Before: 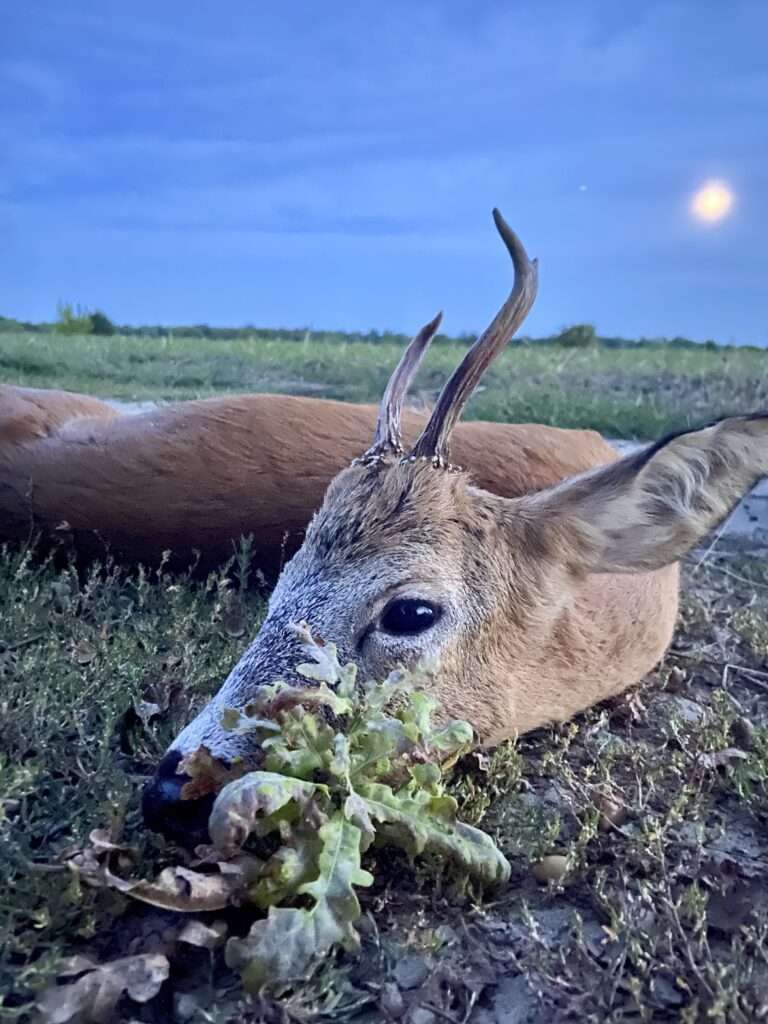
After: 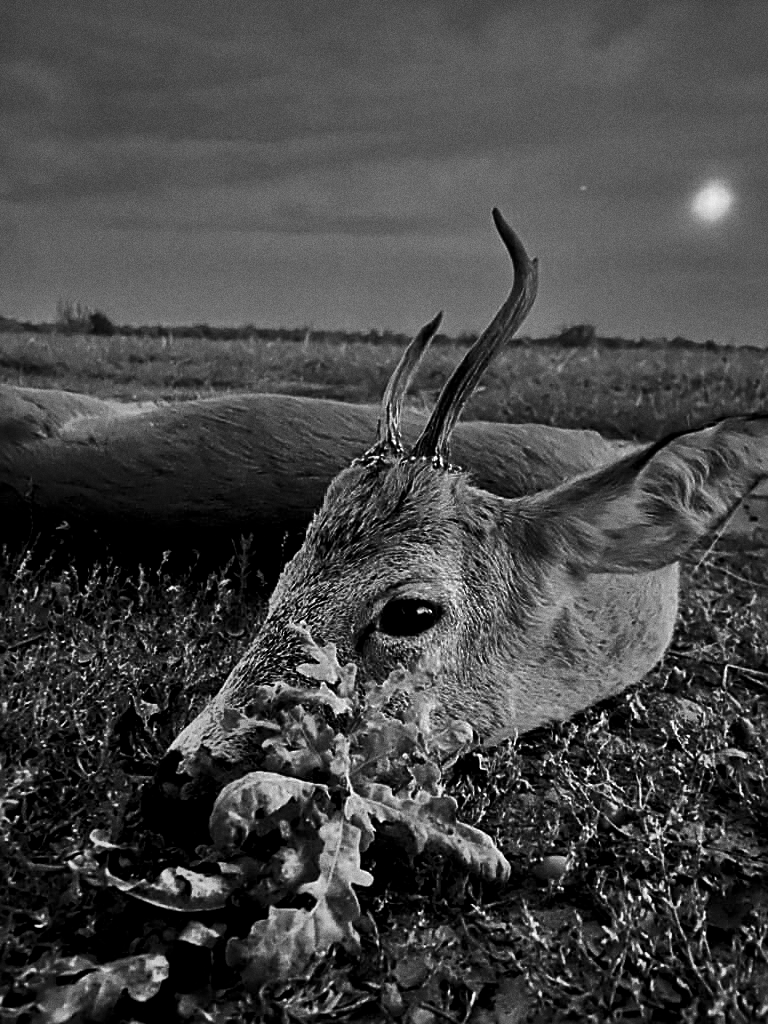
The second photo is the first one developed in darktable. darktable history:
exposure: black level correction 0.012, compensate highlight preservation false
shadows and highlights: white point adjustment -3.64, highlights -63.34, highlights color adjustment 42%, soften with gaussian
sharpen: on, module defaults
contrast brightness saturation: contrast -0.03, brightness -0.59, saturation -1
color balance rgb: linear chroma grading › global chroma 15%, perceptual saturation grading › global saturation 30%
levels: levels [0, 0.478, 1]
grain: coarseness 0.09 ISO
